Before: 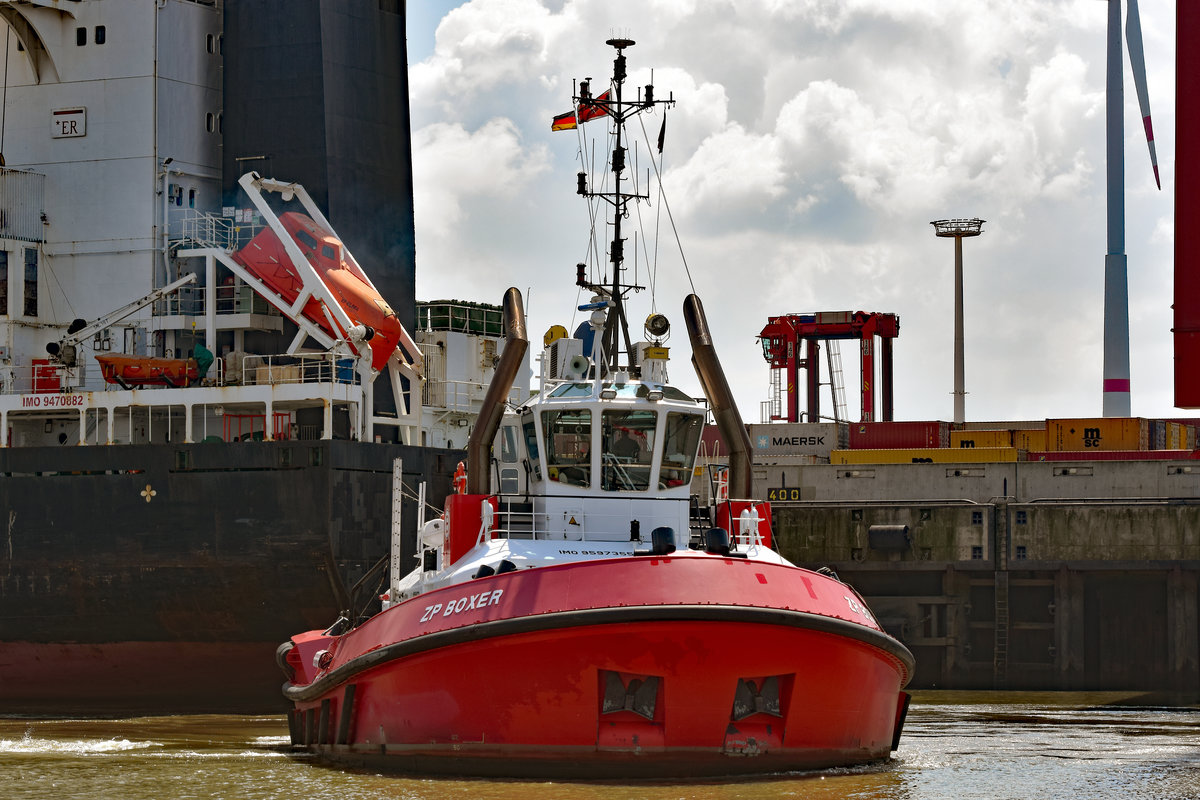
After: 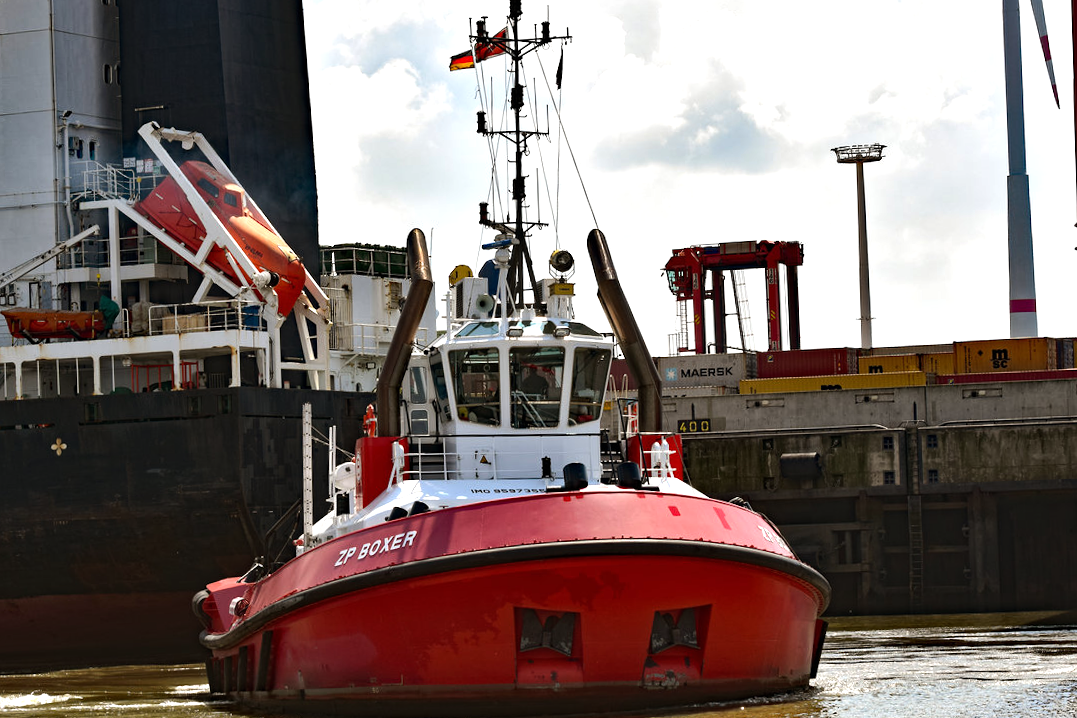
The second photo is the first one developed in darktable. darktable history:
tone equalizer: -8 EV -0.75 EV, -7 EV -0.7 EV, -6 EV -0.6 EV, -5 EV -0.4 EV, -3 EV 0.4 EV, -2 EV 0.6 EV, -1 EV 0.7 EV, +0 EV 0.75 EV, edges refinement/feathering 500, mask exposure compensation -1.57 EV, preserve details no
crop and rotate: angle 1.96°, left 5.673%, top 5.673%
color balance: on, module defaults
